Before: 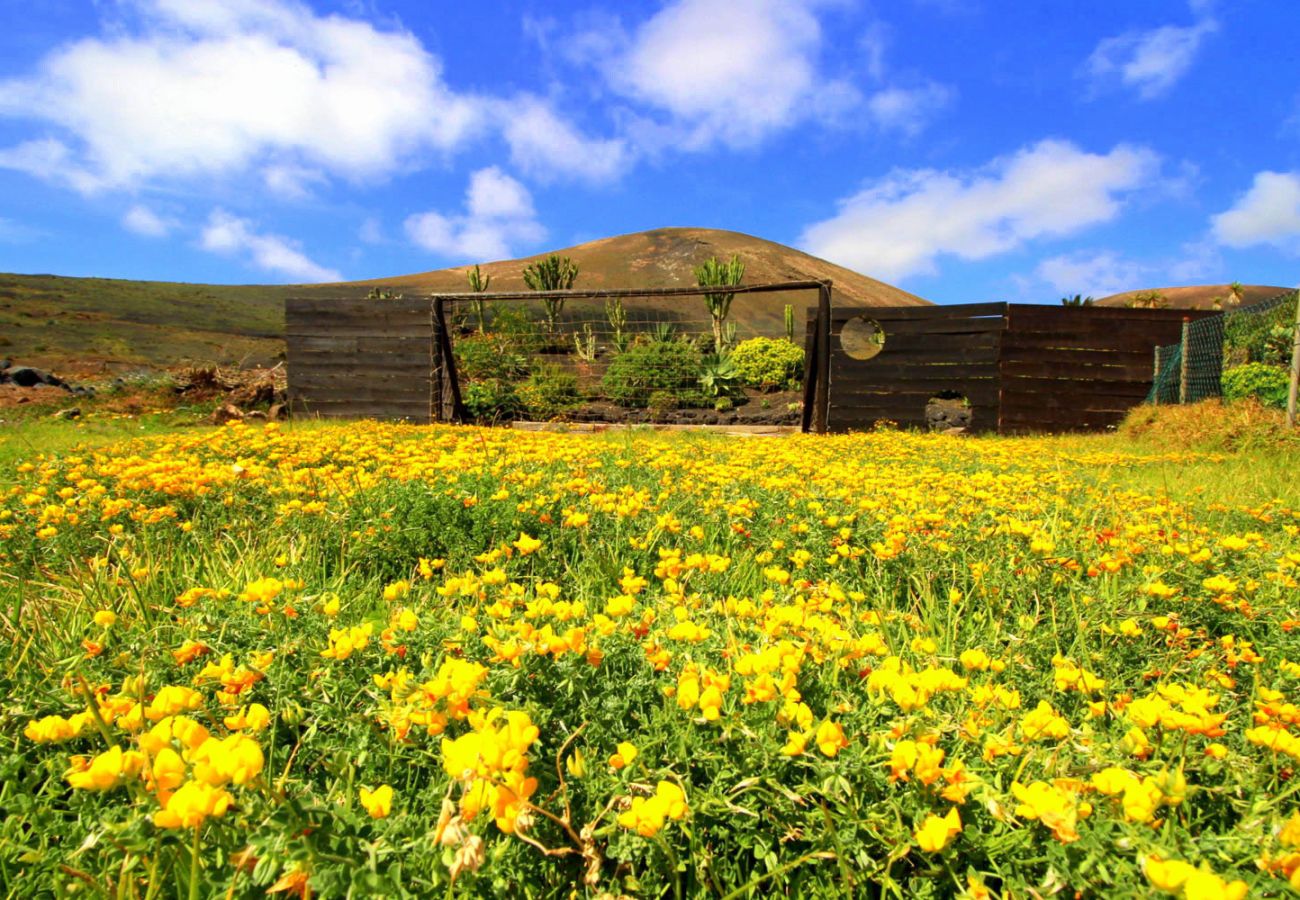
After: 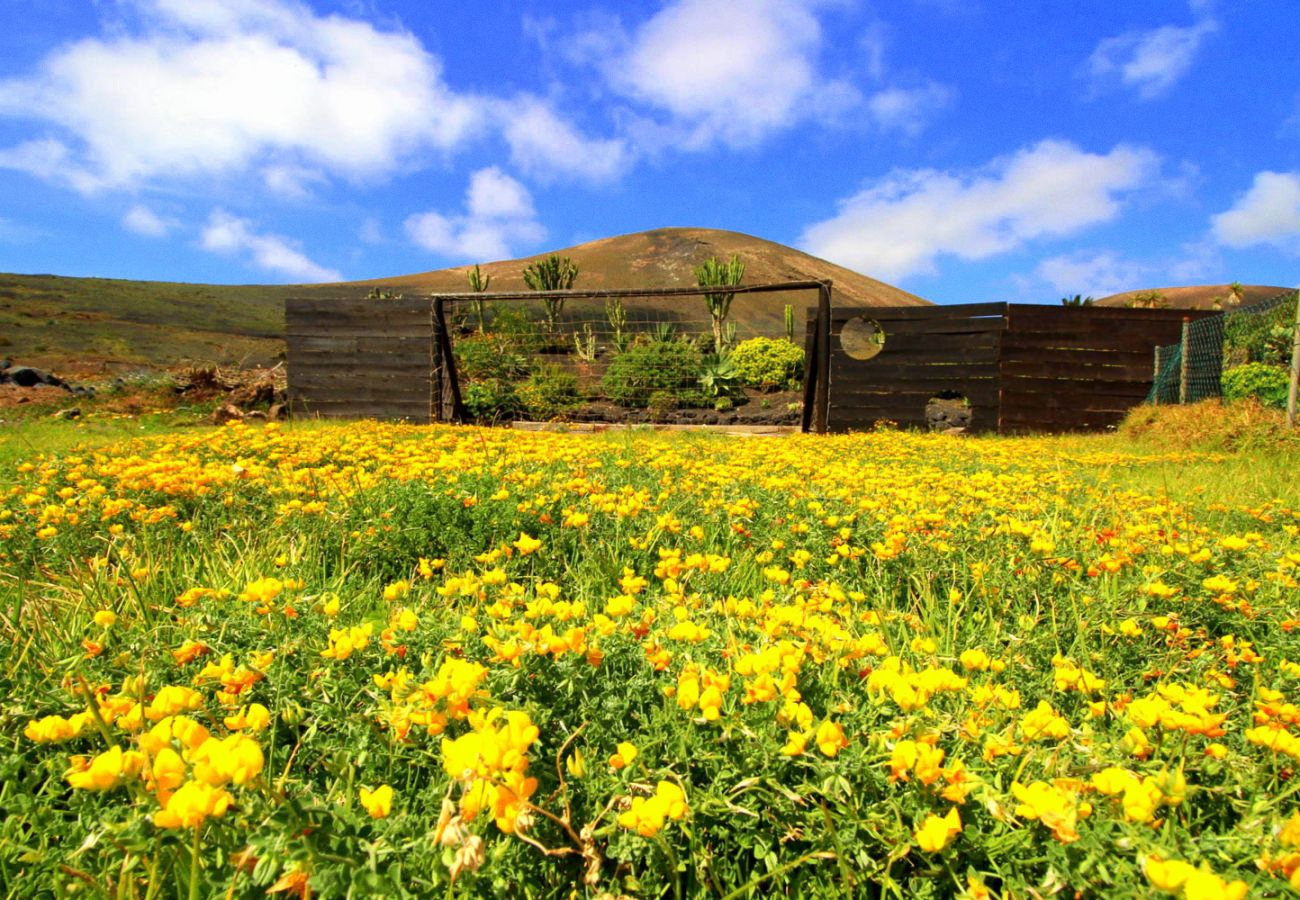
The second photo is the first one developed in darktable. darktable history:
exposure: compensate highlight preservation false
grain: coarseness 0.09 ISO, strength 10%
